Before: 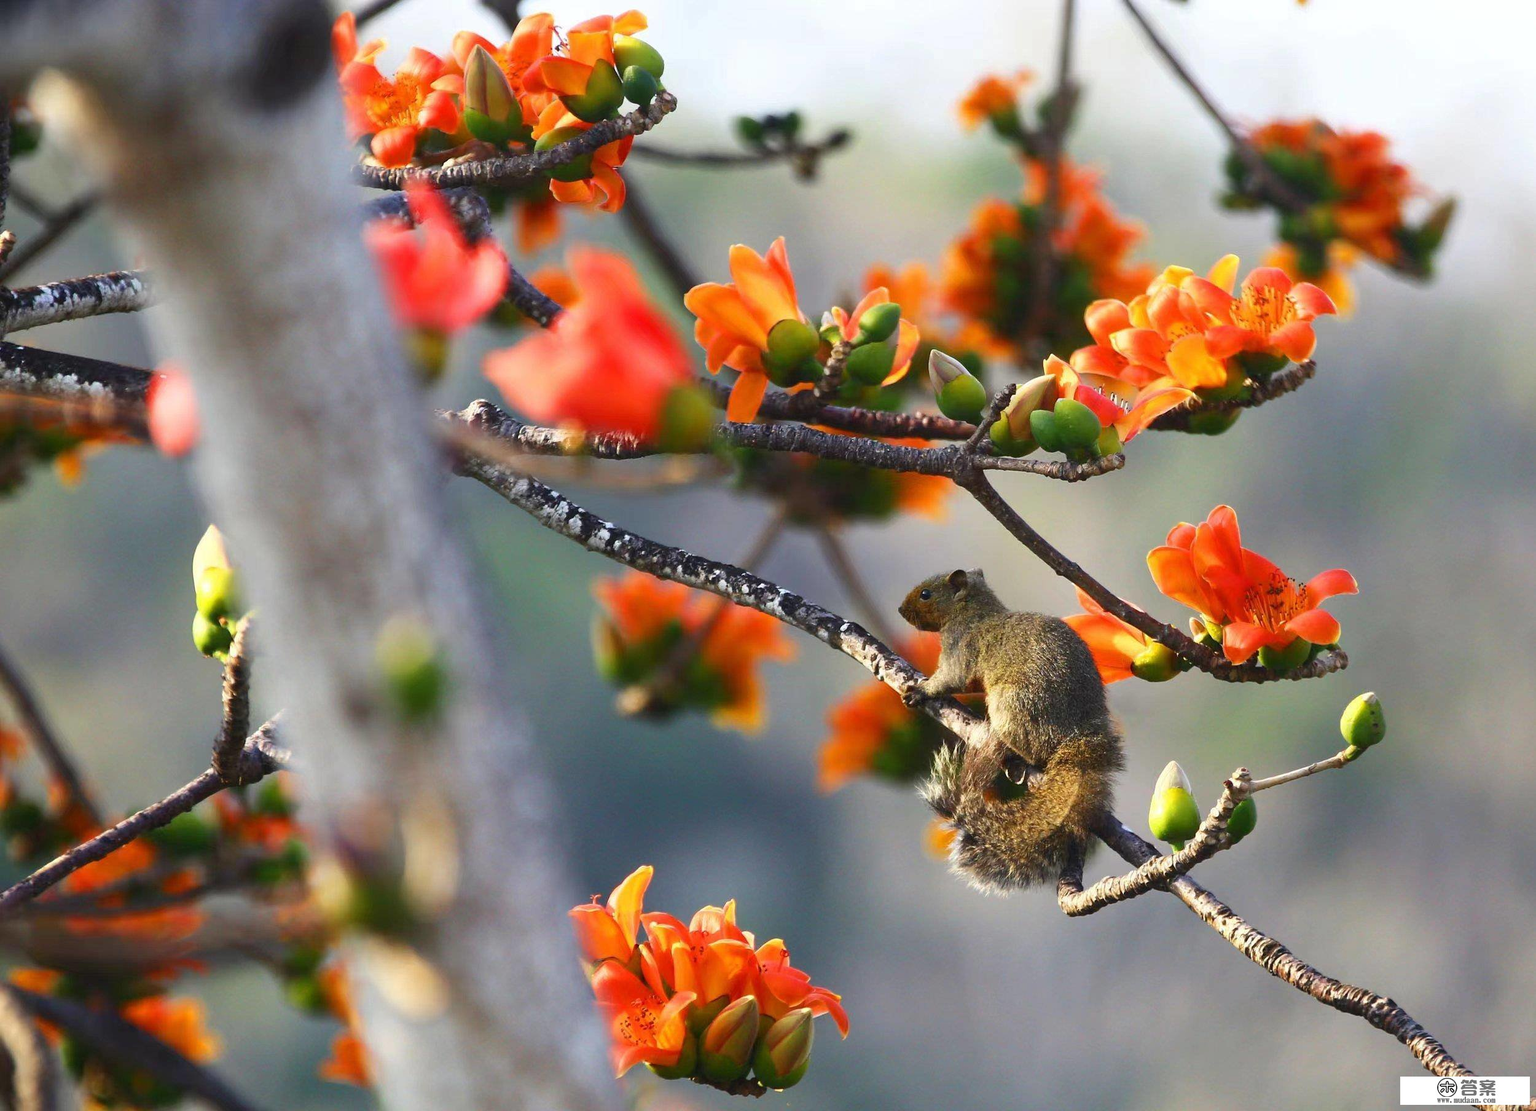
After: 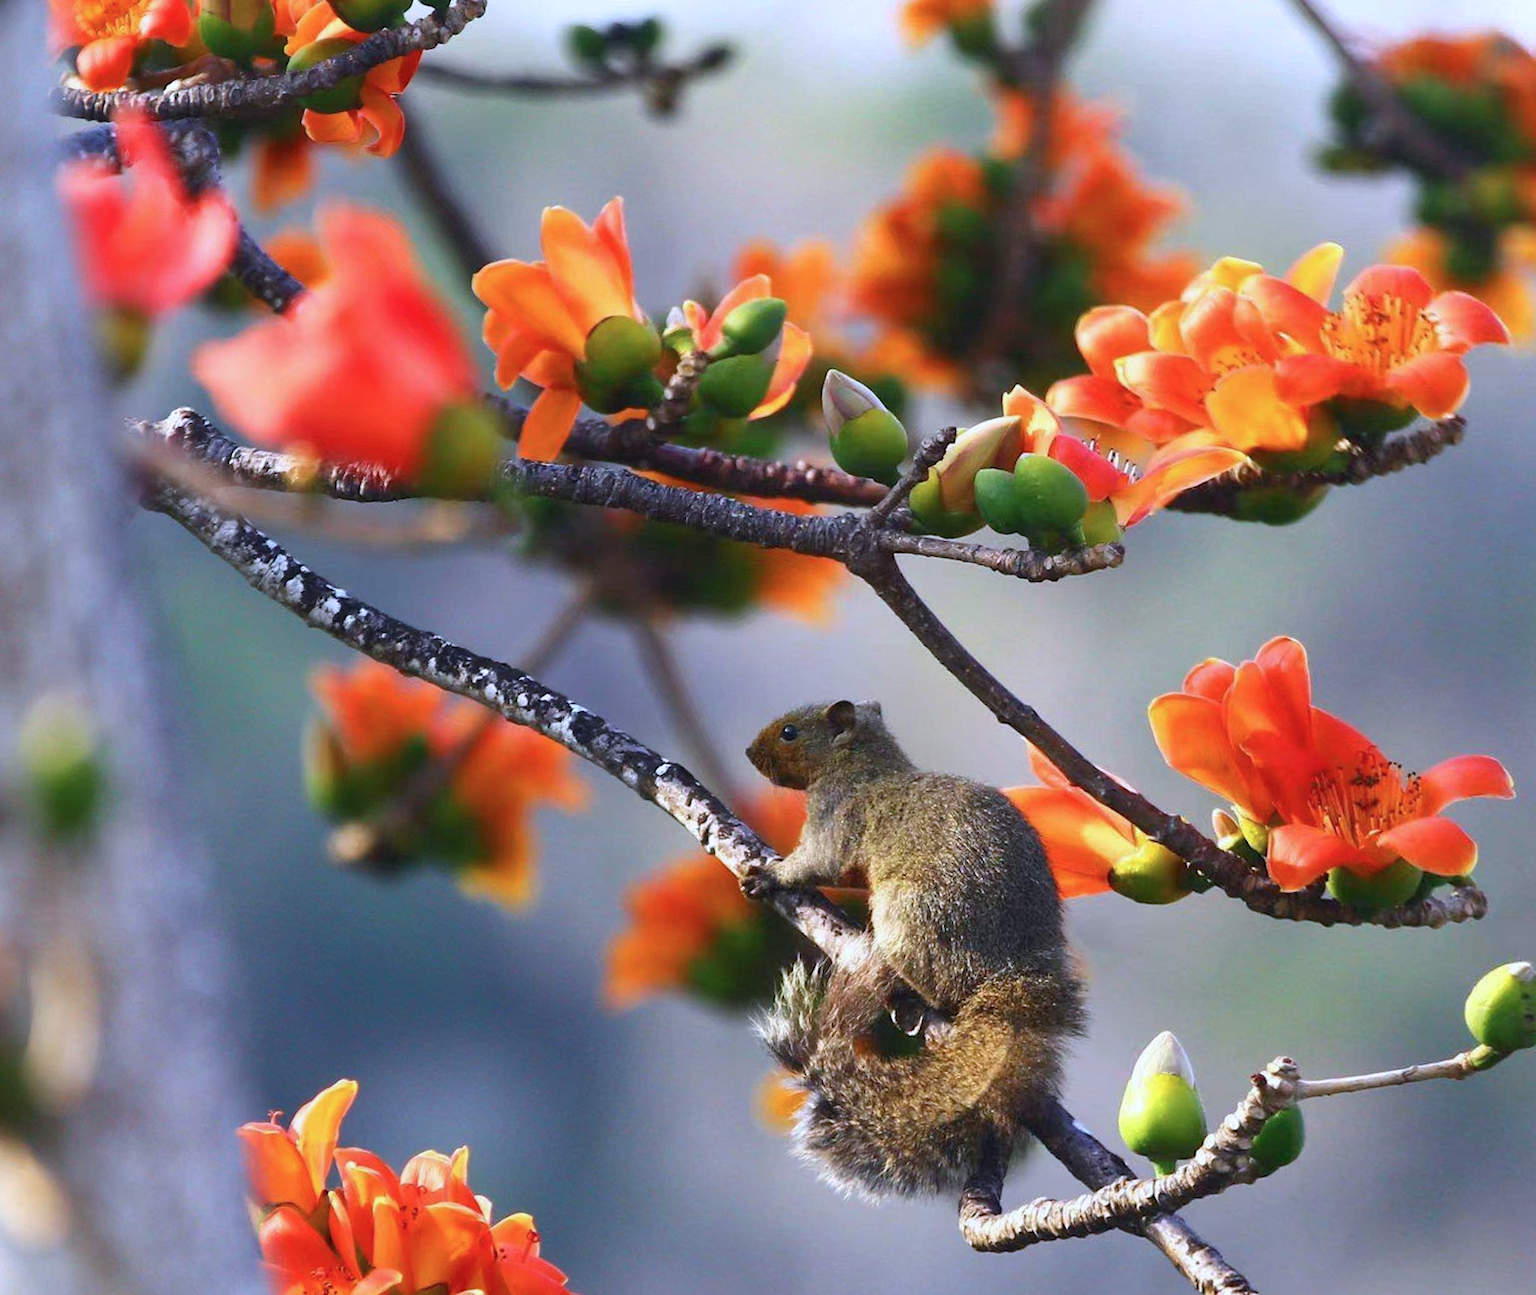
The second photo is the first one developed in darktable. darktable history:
crop and rotate: angle -3.27°, left 14.277%, top 0.028%, right 10.766%, bottom 0.028%
rotate and perspective: rotation 1.69°, lens shift (vertical) -0.023, lens shift (horizontal) -0.291, crop left 0.025, crop right 0.988, crop top 0.092, crop bottom 0.842
color calibration: illuminant custom, x 0.373, y 0.388, temperature 4269.97 K
